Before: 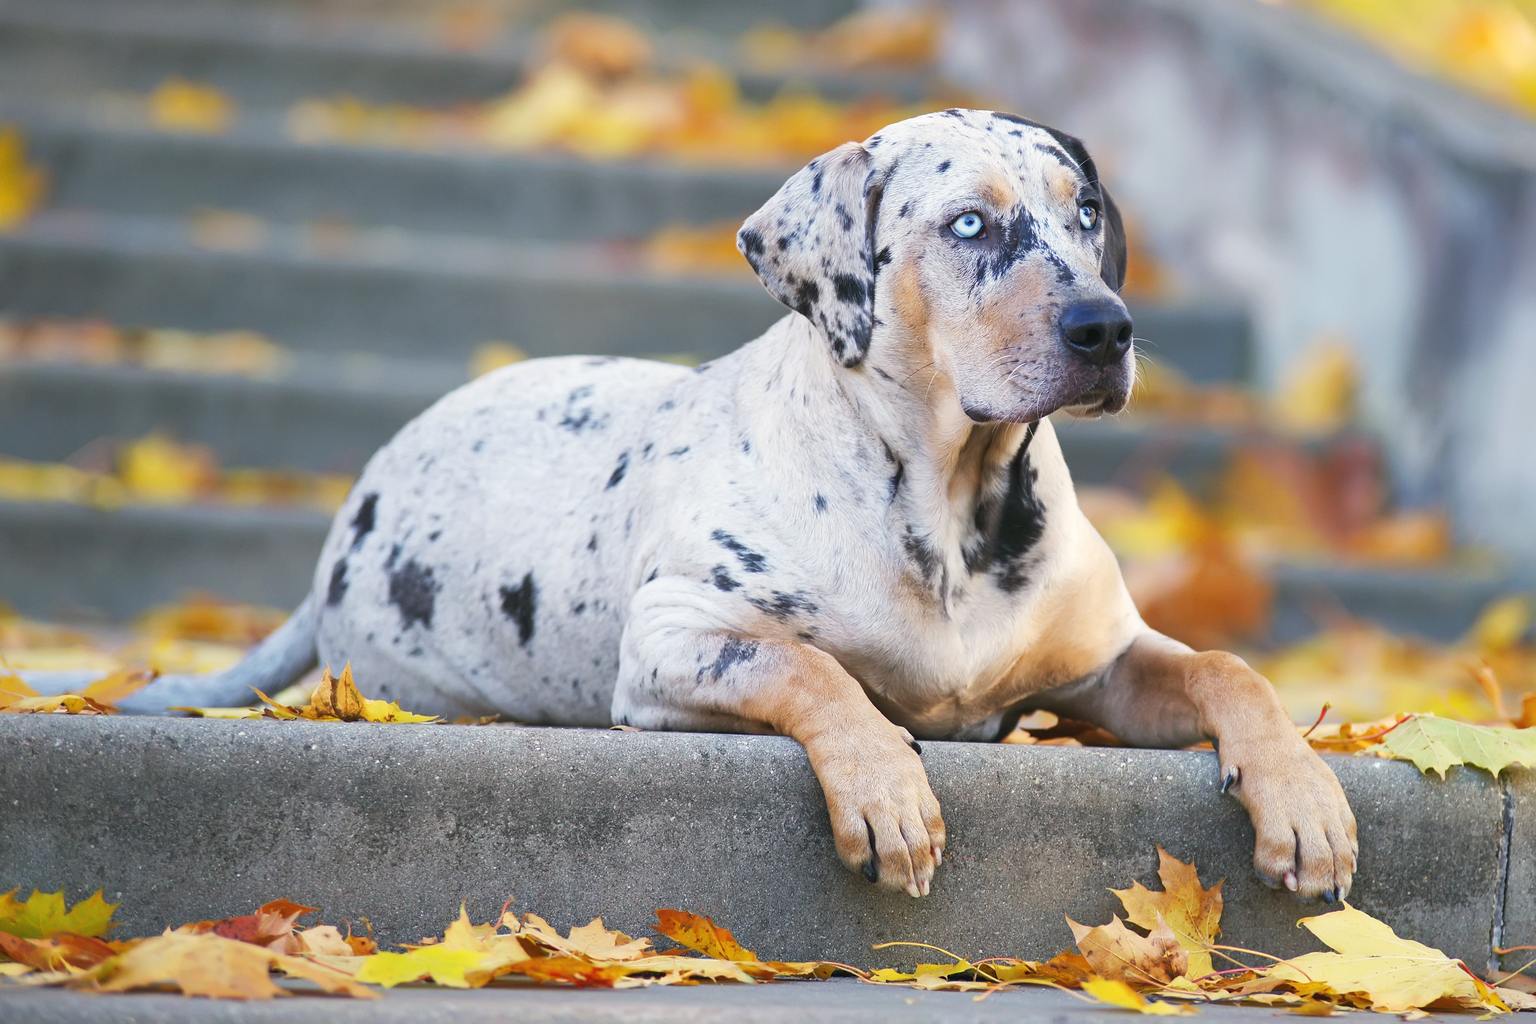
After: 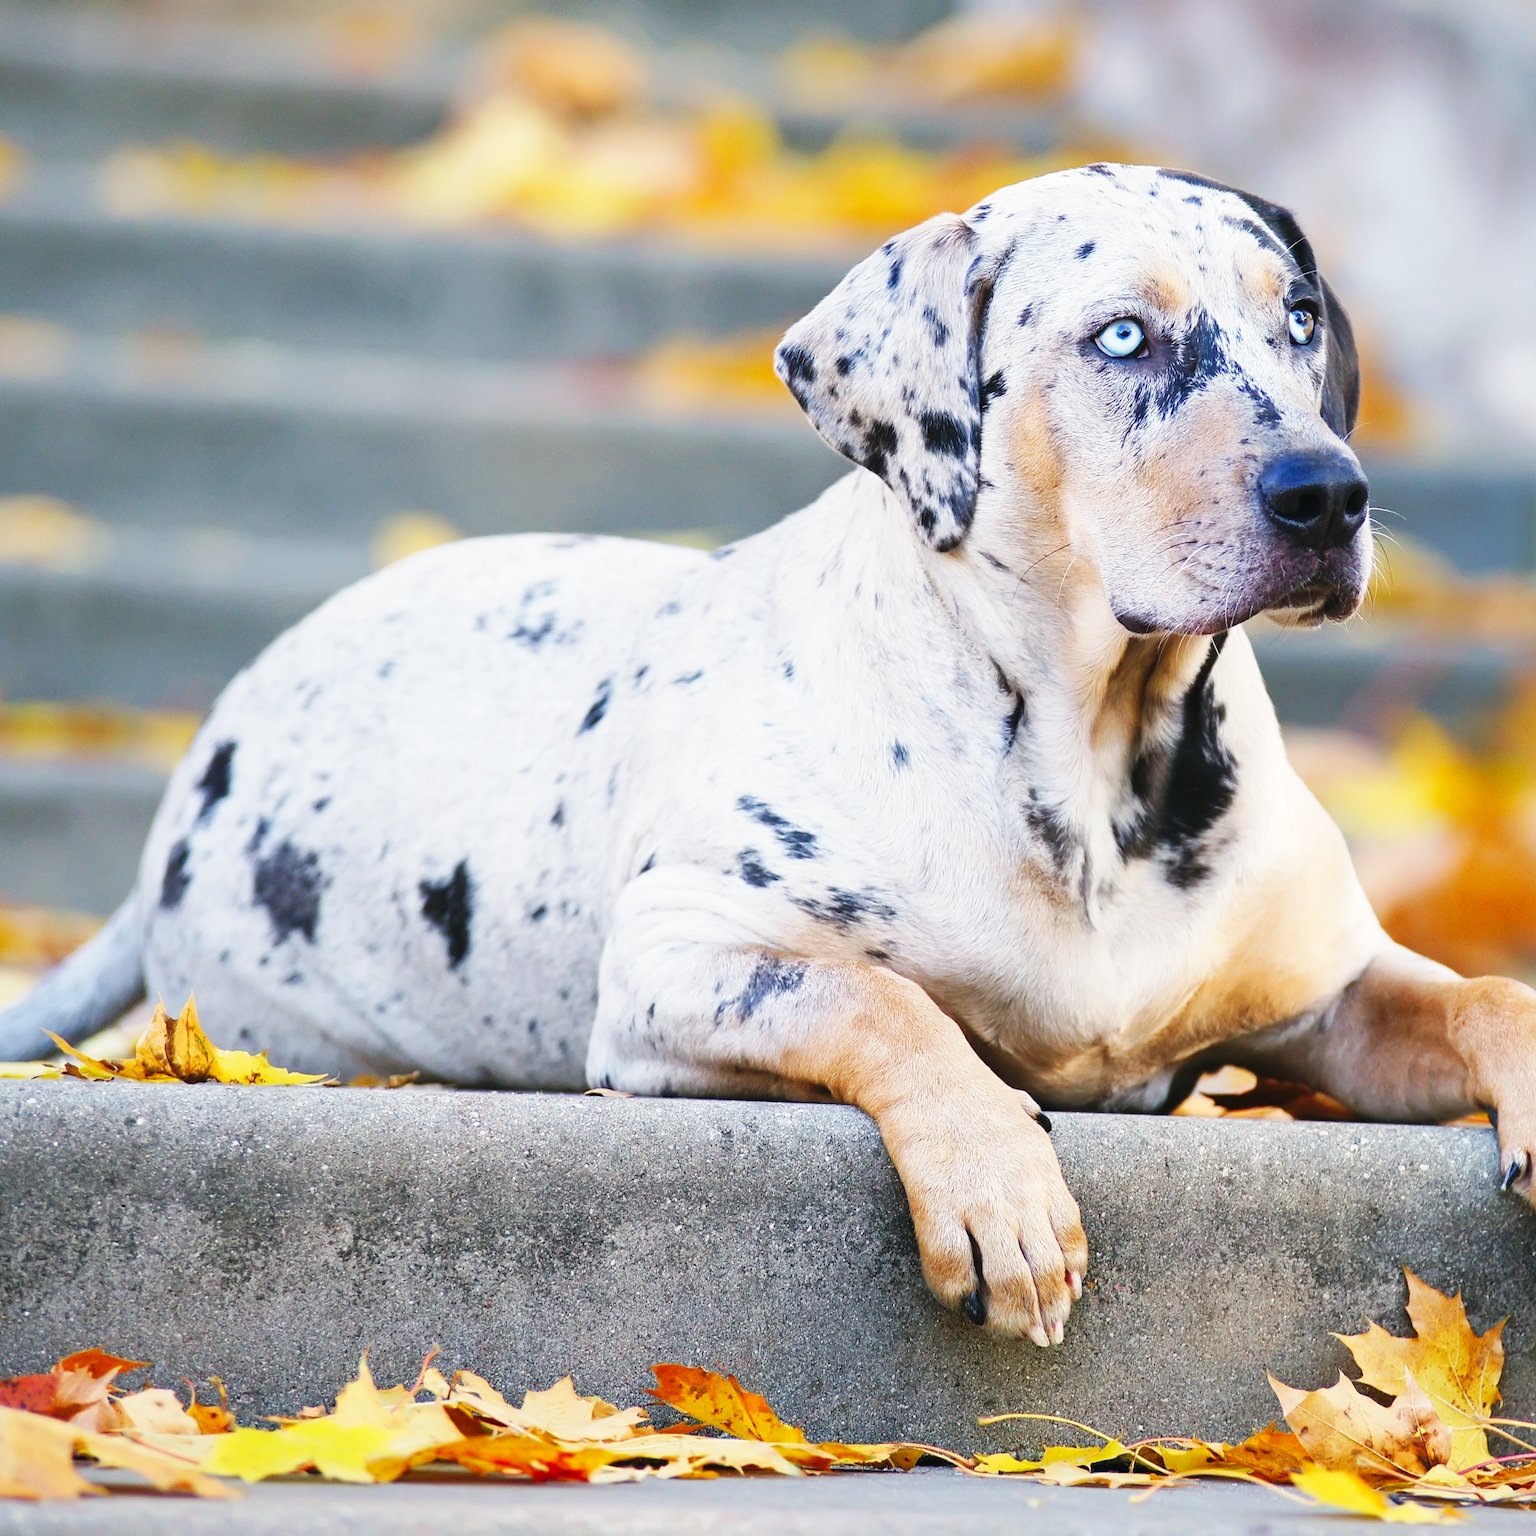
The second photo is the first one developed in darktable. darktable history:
crop and rotate: left 14.385%, right 18.948%
base curve: curves: ch0 [(0, 0) (0.036, 0.025) (0.121, 0.166) (0.206, 0.329) (0.605, 0.79) (1, 1)], preserve colors none
